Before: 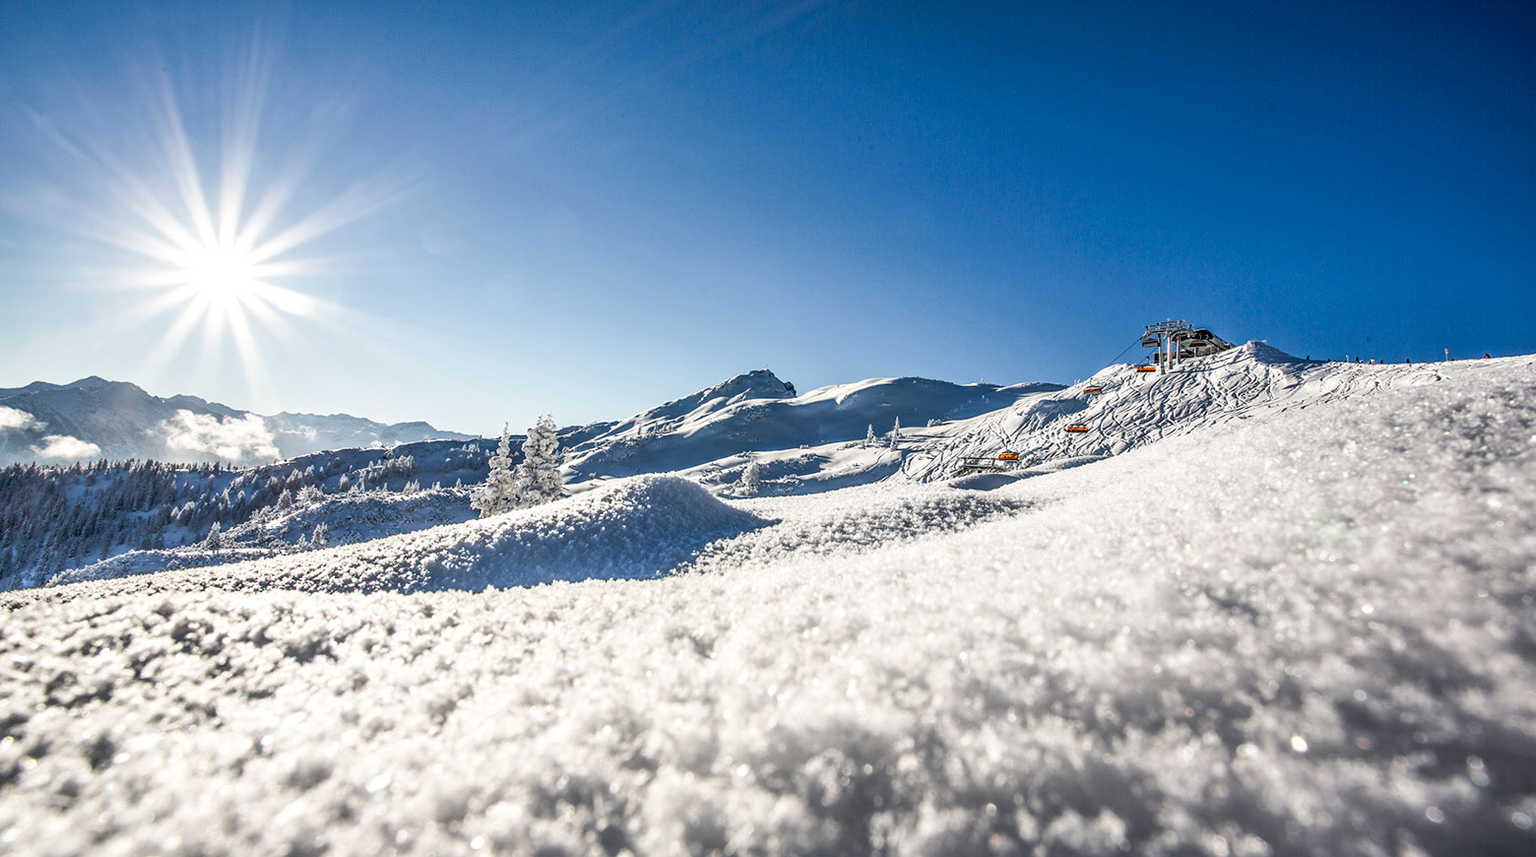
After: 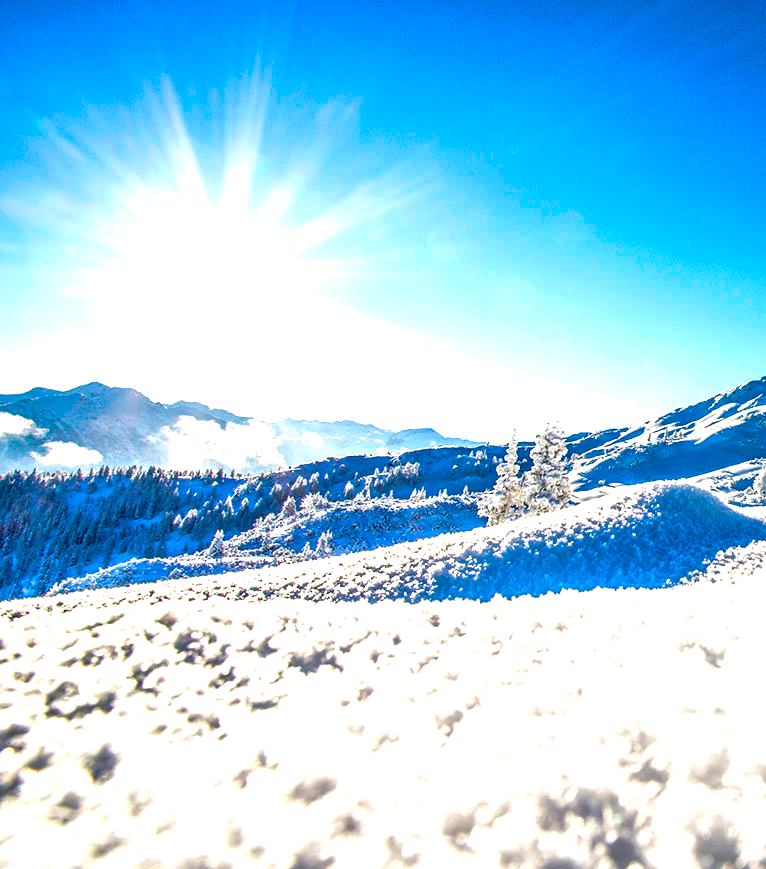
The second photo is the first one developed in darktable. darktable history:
crop and rotate: left 0%, top 0%, right 50.845%
color balance rgb: linear chroma grading › global chroma 25%, perceptual saturation grading › global saturation 40%, perceptual saturation grading › highlights -50%, perceptual saturation grading › shadows 30%, perceptual brilliance grading › global brilliance 25%, global vibrance 60%
